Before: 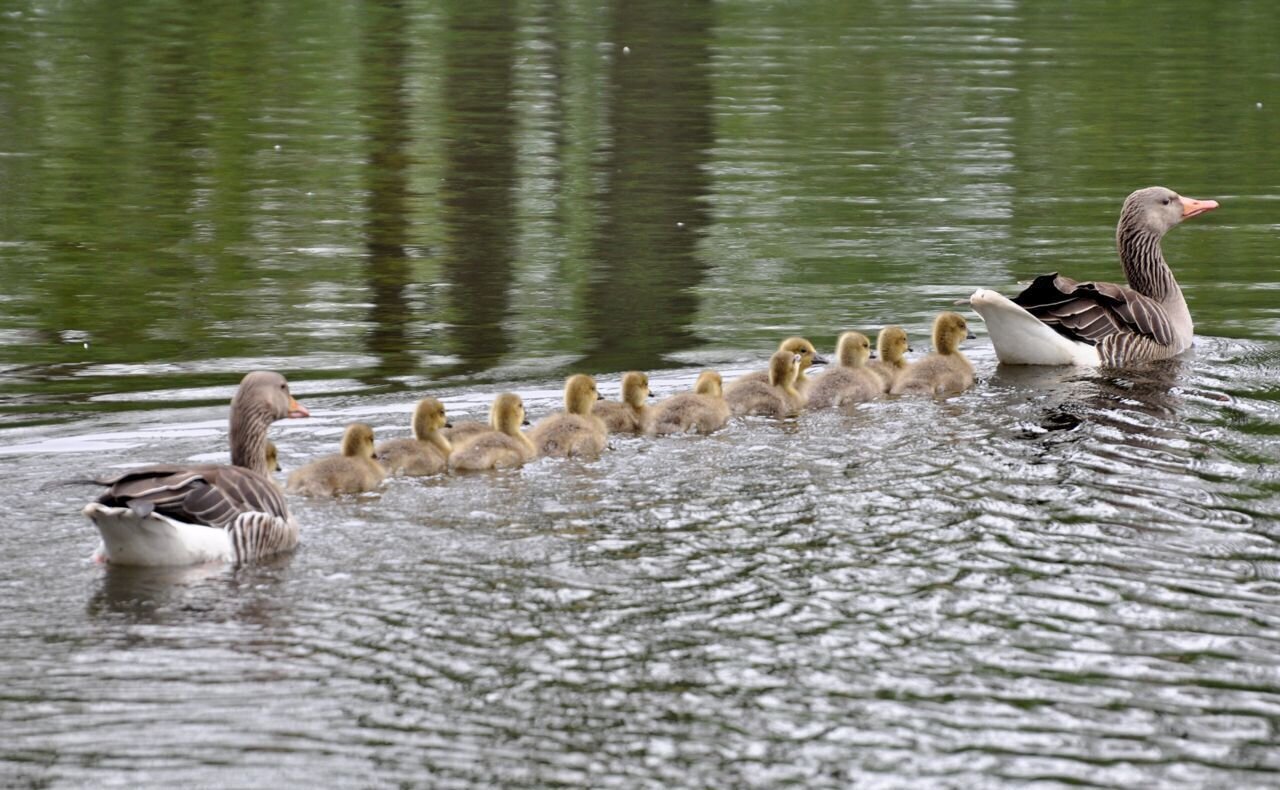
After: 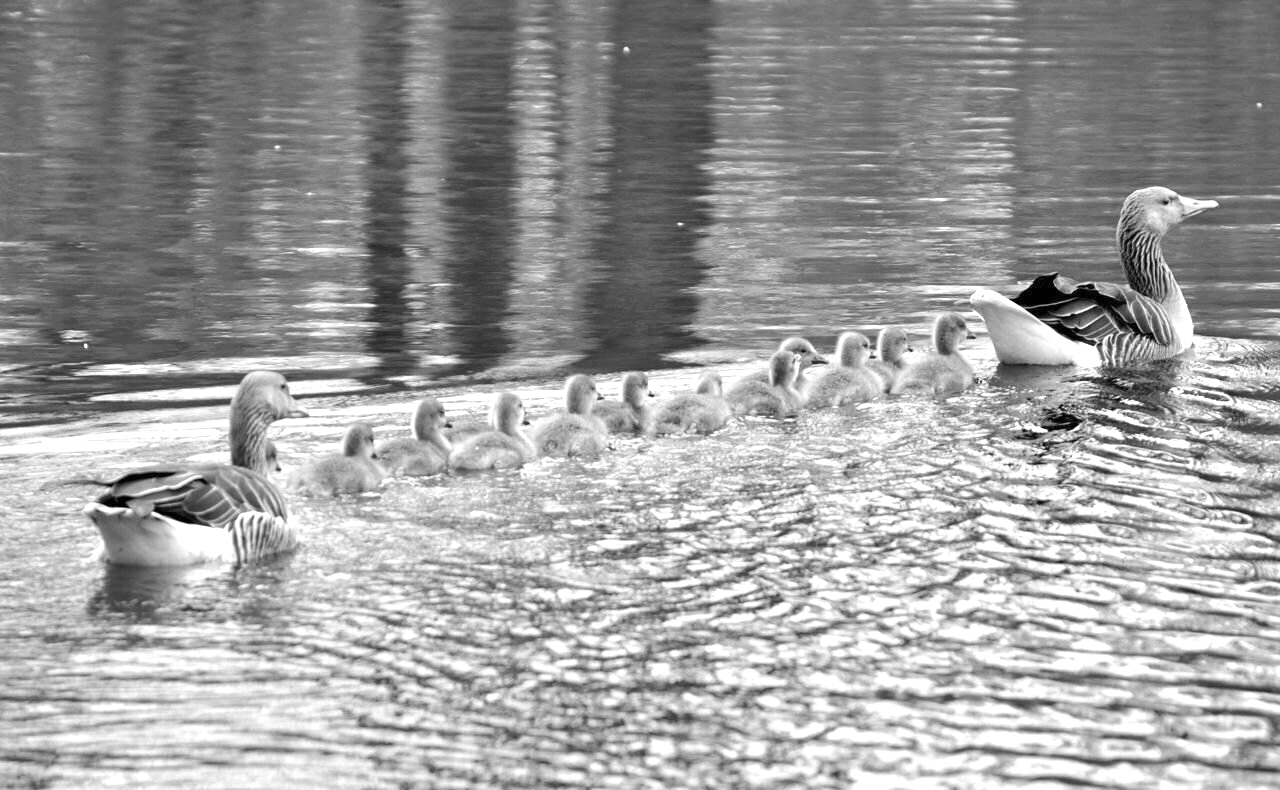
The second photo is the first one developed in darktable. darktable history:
exposure: black level correction 0, exposure 0.7 EV, compensate exposure bias true, compensate highlight preservation false
monochrome: on, module defaults
